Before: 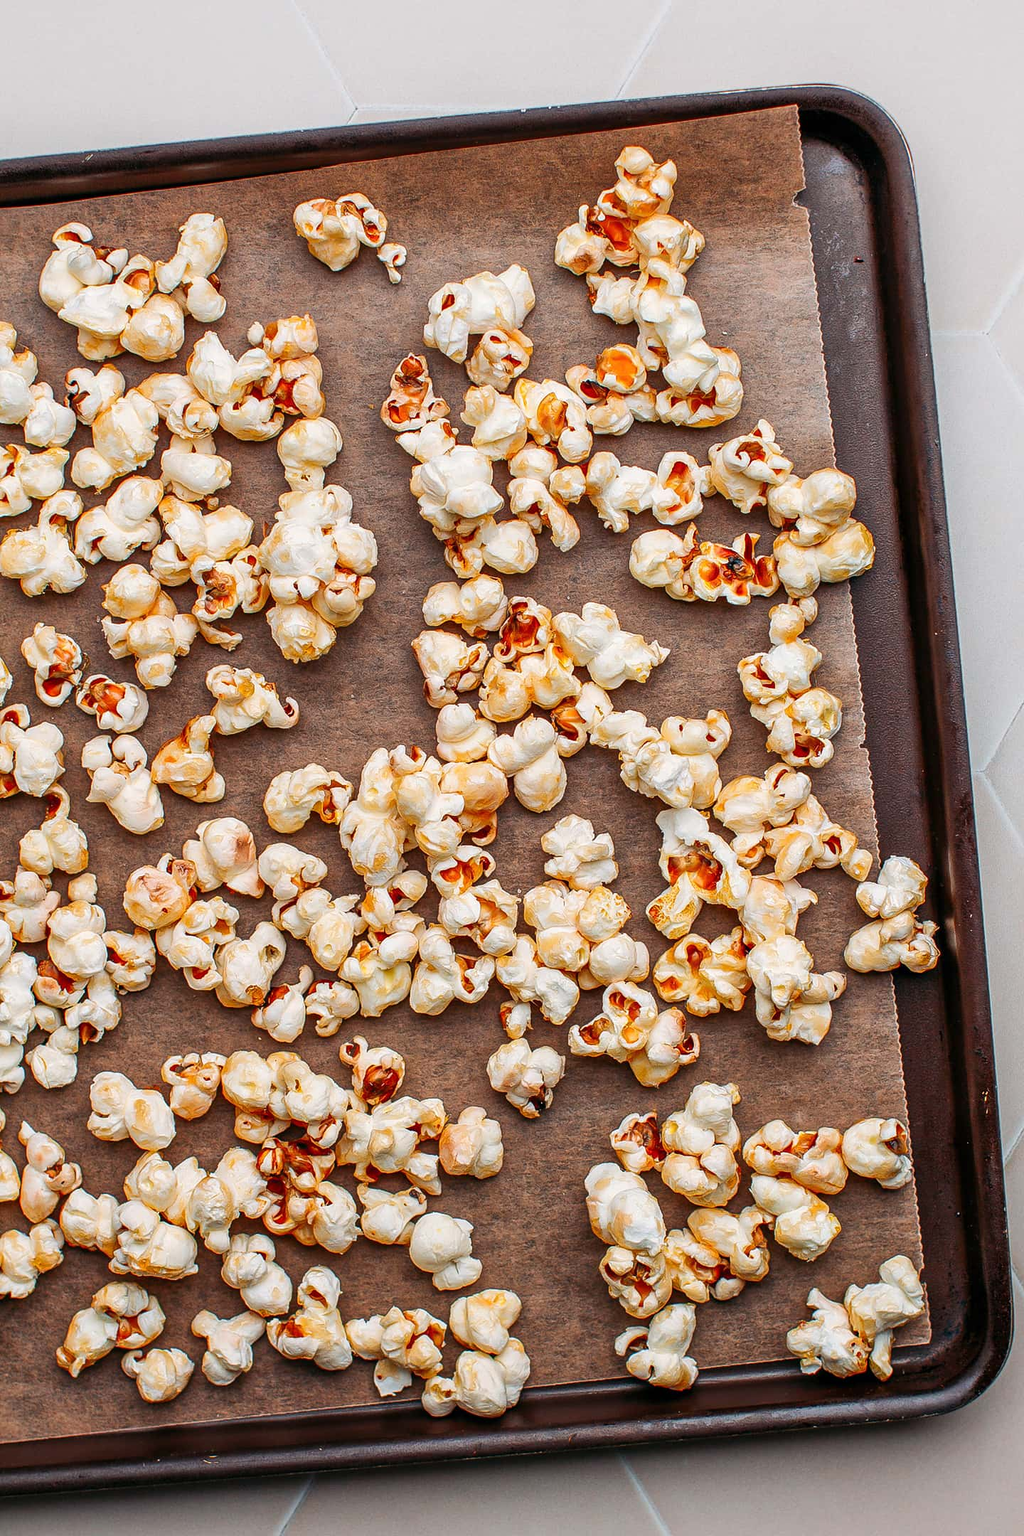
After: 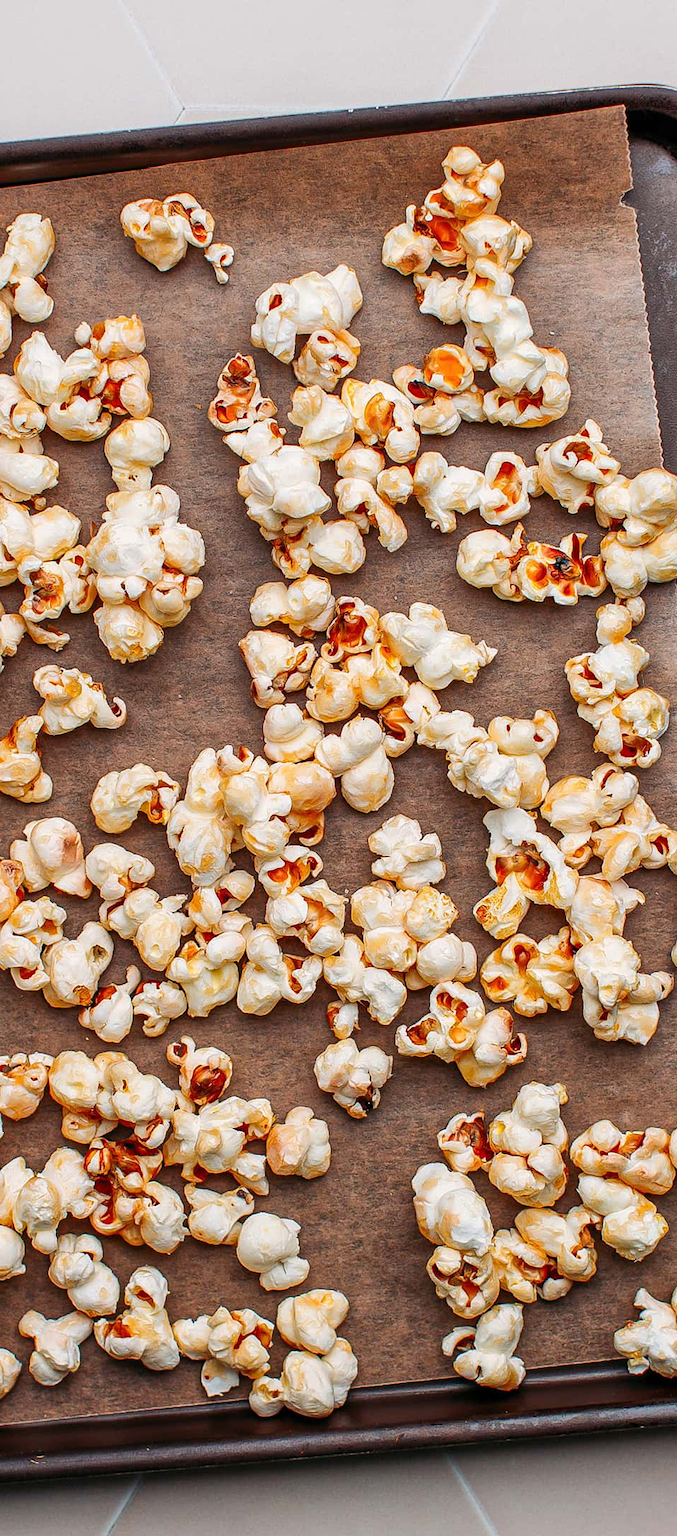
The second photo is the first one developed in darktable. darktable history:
crop: left 16.893%, right 16.882%
